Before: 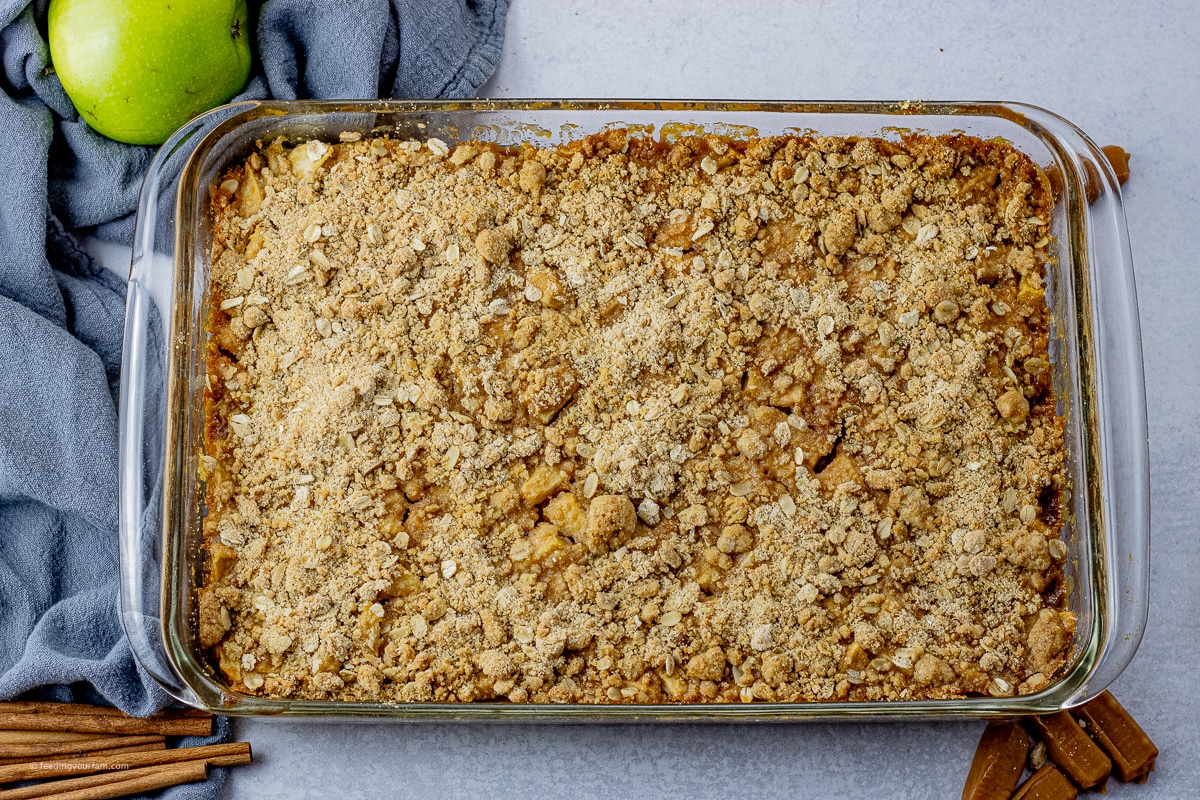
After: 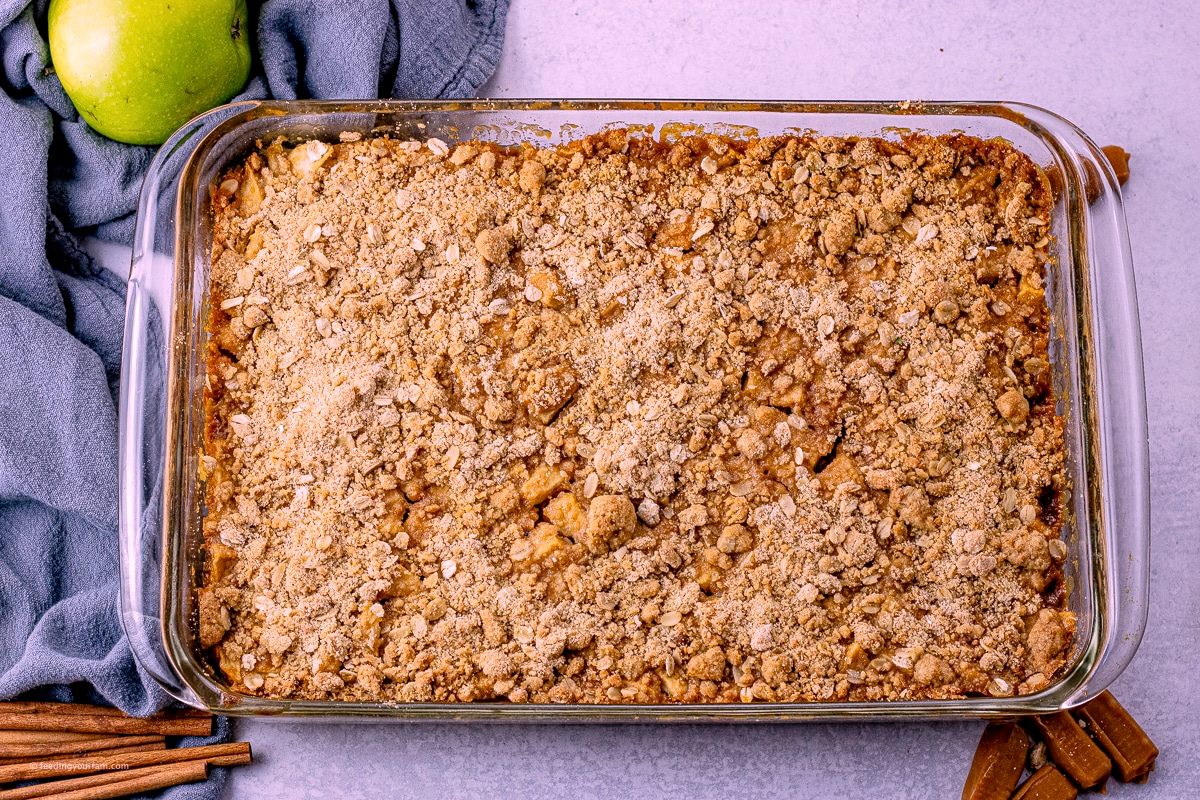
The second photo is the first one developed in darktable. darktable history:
white balance: red 1.188, blue 1.11
local contrast: highlights 100%, shadows 100%, detail 120%, midtone range 0.2
